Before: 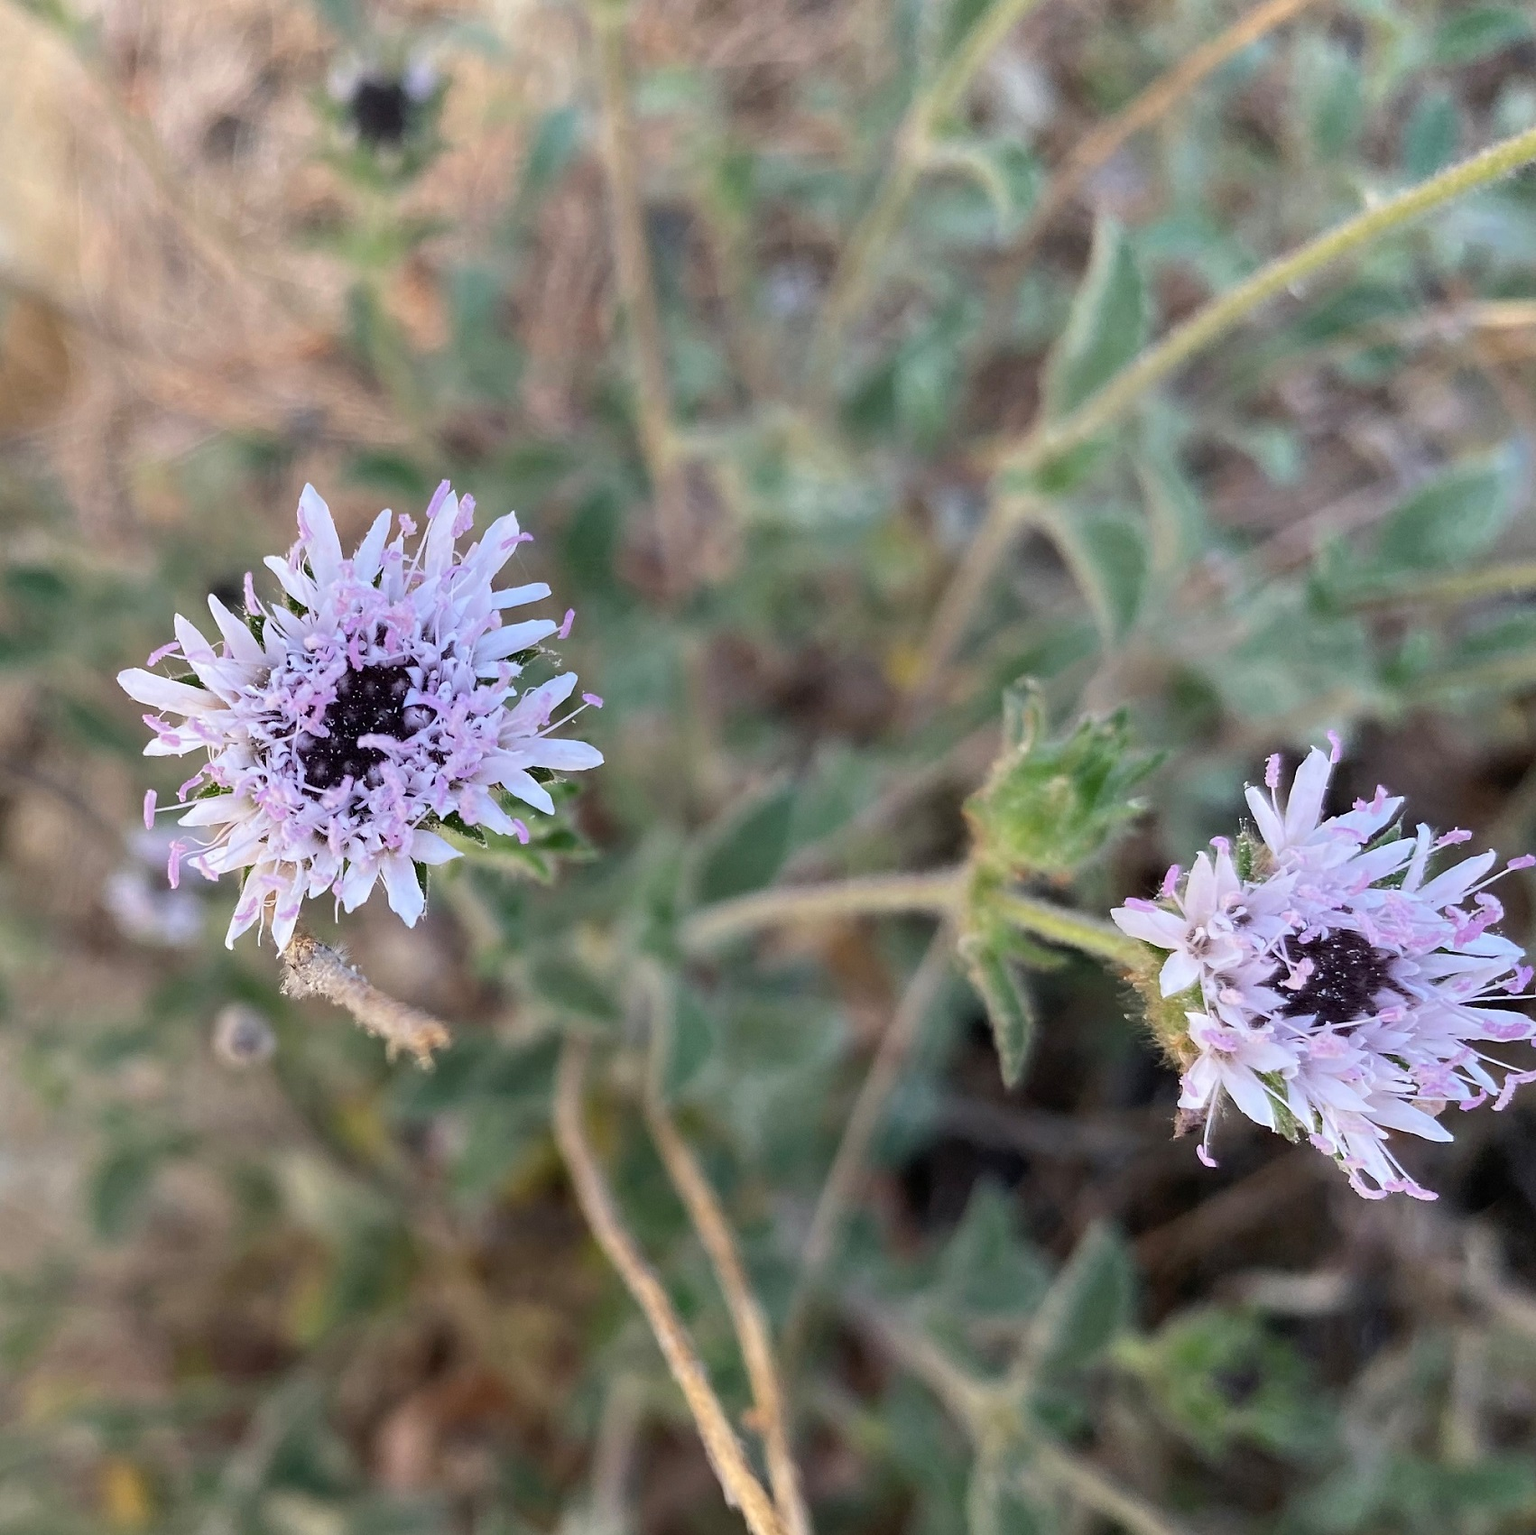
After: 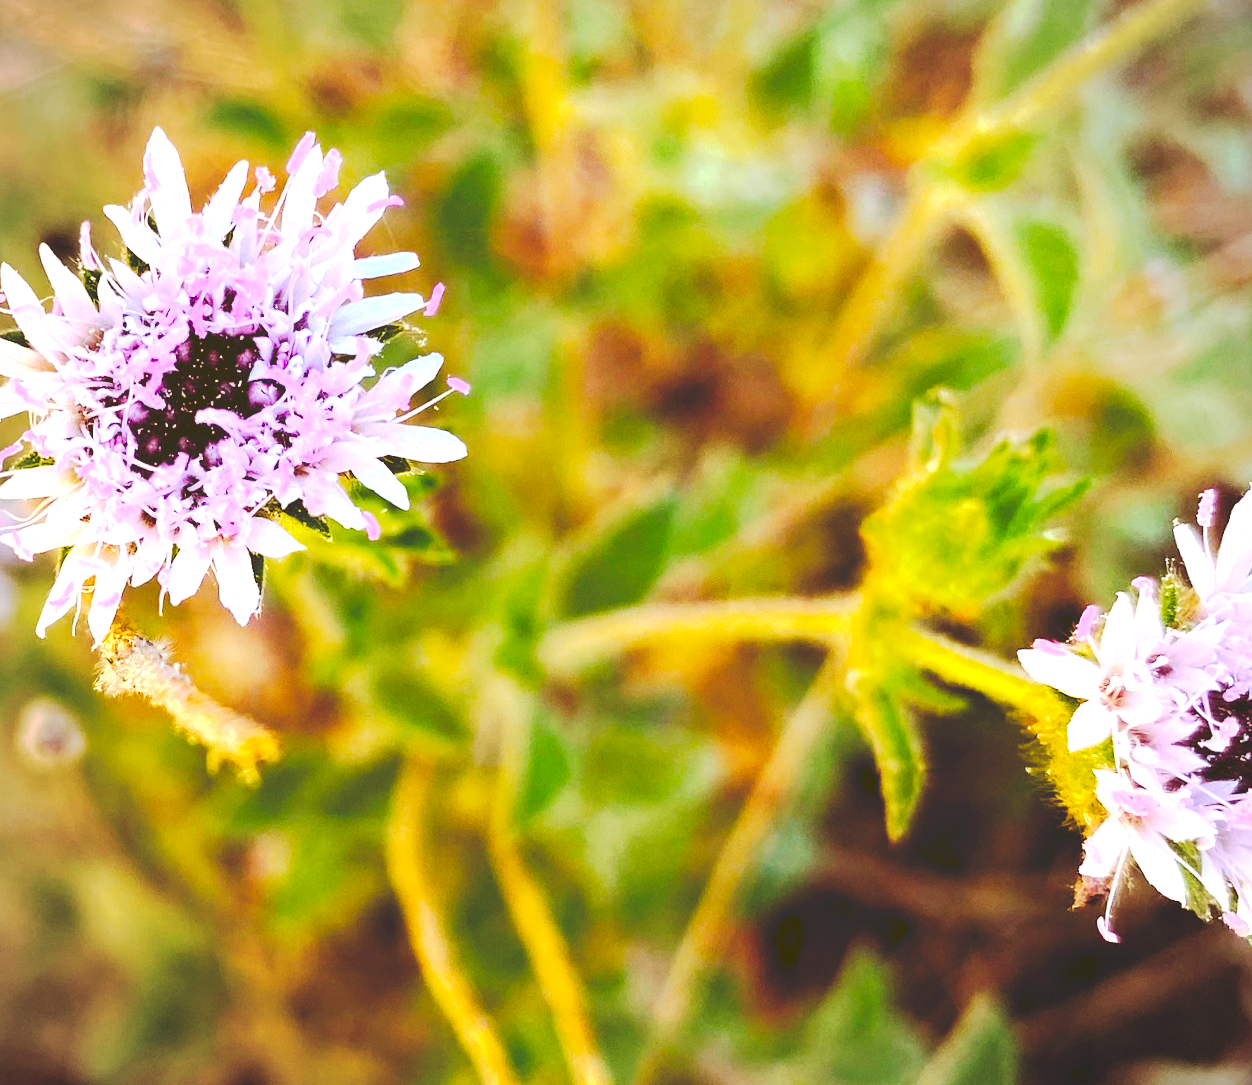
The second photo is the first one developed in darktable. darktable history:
crop and rotate: angle -3.37°, left 9.79%, top 20.73%, right 12.42%, bottom 11.82%
color balance rgb: linear chroma grading › global chroma 25%, perceptual saturation grading › global saturation 40%, perceptual brilliance grading › global brilliance 30%, global vibrance 40%
tone equalizer: on, module defaults
color balance: lift [1.001, 1.007, 1, 0.993], gamma [1.023, 1.026, 1.01, 0.974], gain [0.964, 1.059, 1.073, 0.927]
tone curve: curves: ch0 [(0, 0) (0.003, 0.19) (0.011, 0.192) (0.025, 0.192) (0.044, 0.194) (0.069, 0.196) (0.1, 0.197) (0.136, 0.198) (0.177, 0.216) (0.224, 0.236) (0.277, 0.269) (0.335, 0.331) (0.399, 0.418) (0.468, 0.515) (0.543, 0.621) (0.623, 0.725) (0.709, 0.804) (0.801, 0.859) (0.898, 0.913) (1, 1)], preserve colors none
vignetting: fall-off radius 60.92%
